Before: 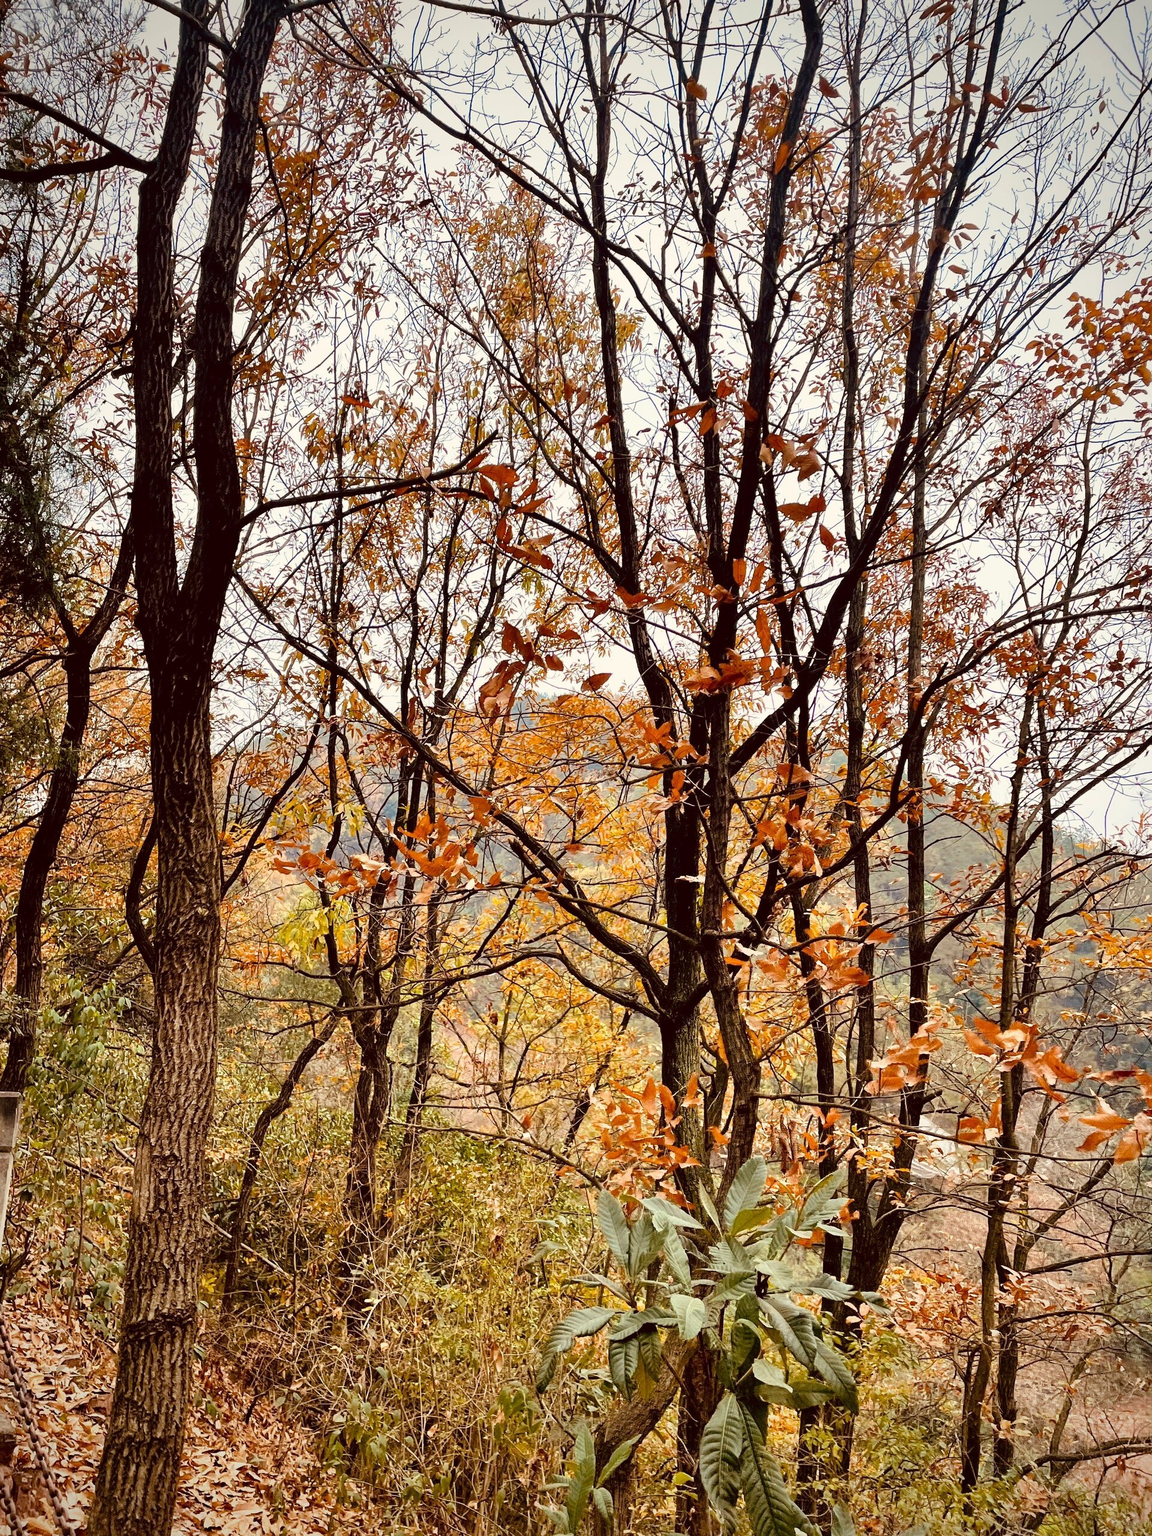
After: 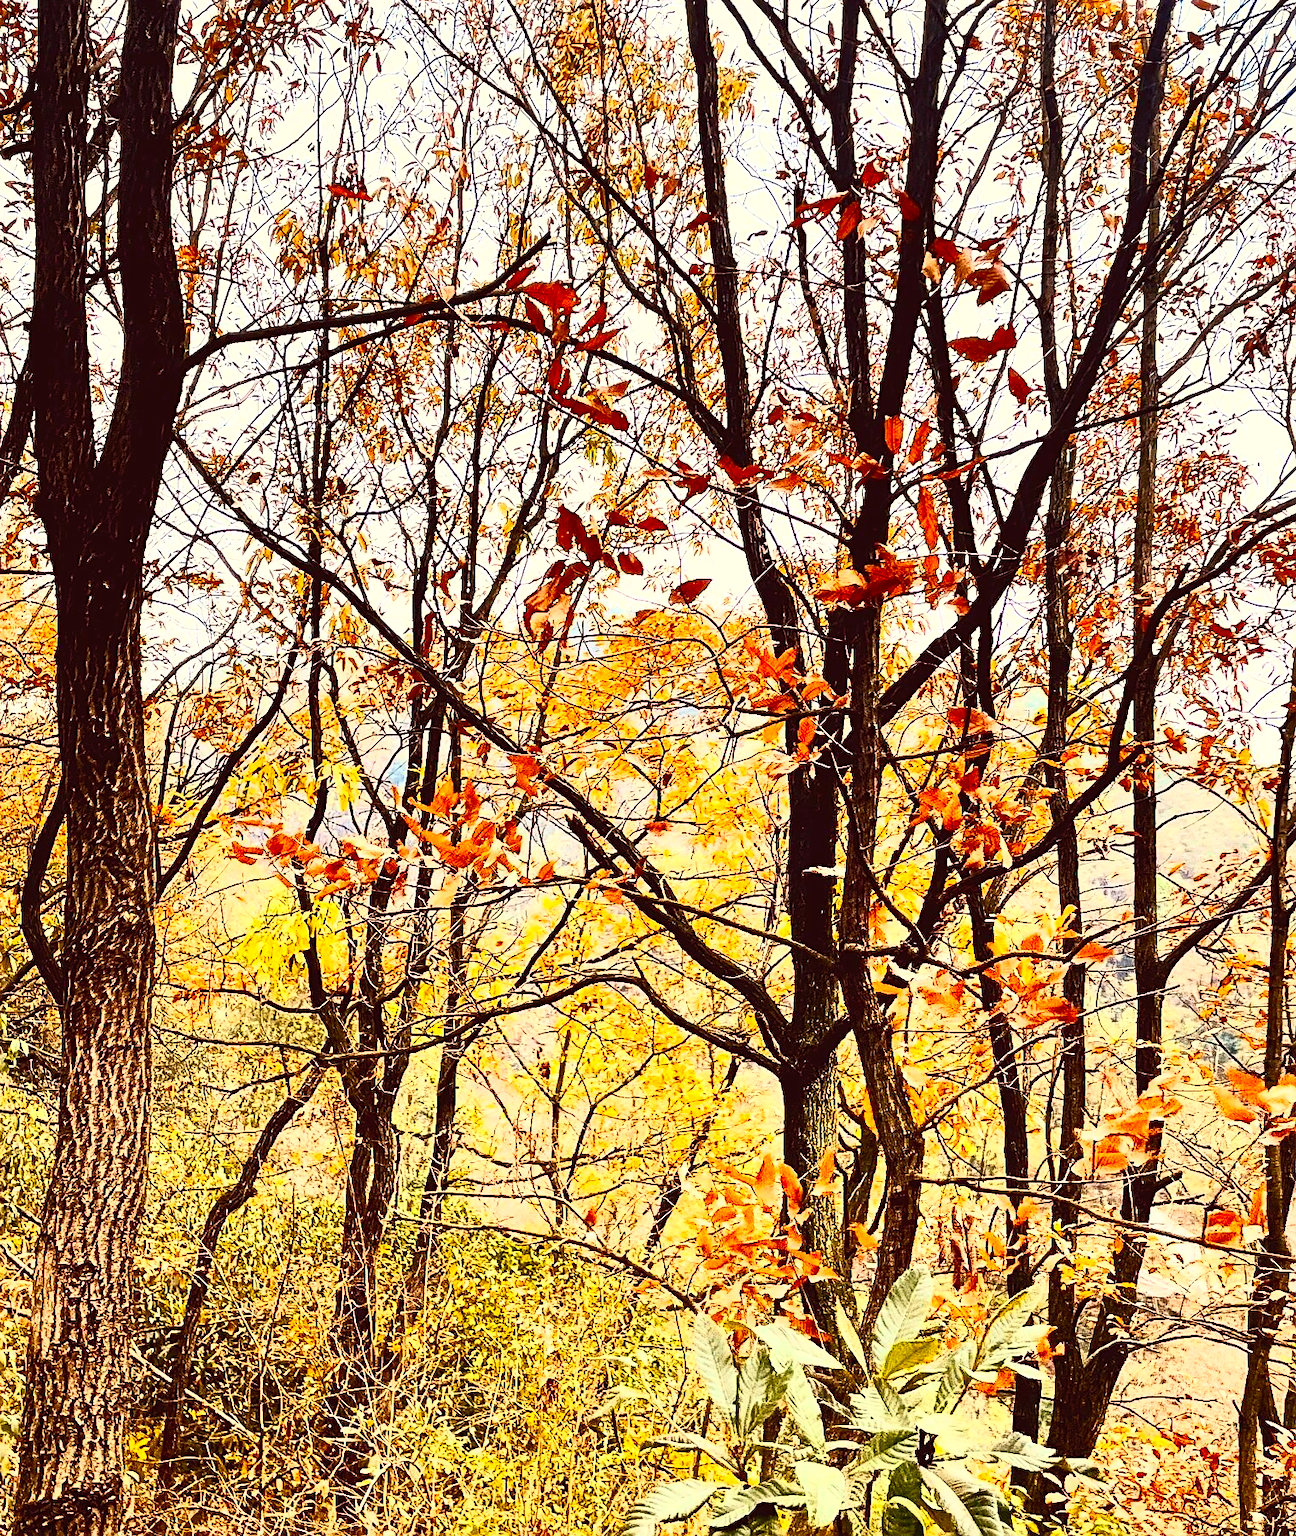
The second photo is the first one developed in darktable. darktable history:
sharpen: on, module defaults
contrast brightness saturation: contrast 0.816, brightness 0.589, saturation 0.61
crop: left 9.664%, top 17.354%, right 11.189%, bottom 12.318%
